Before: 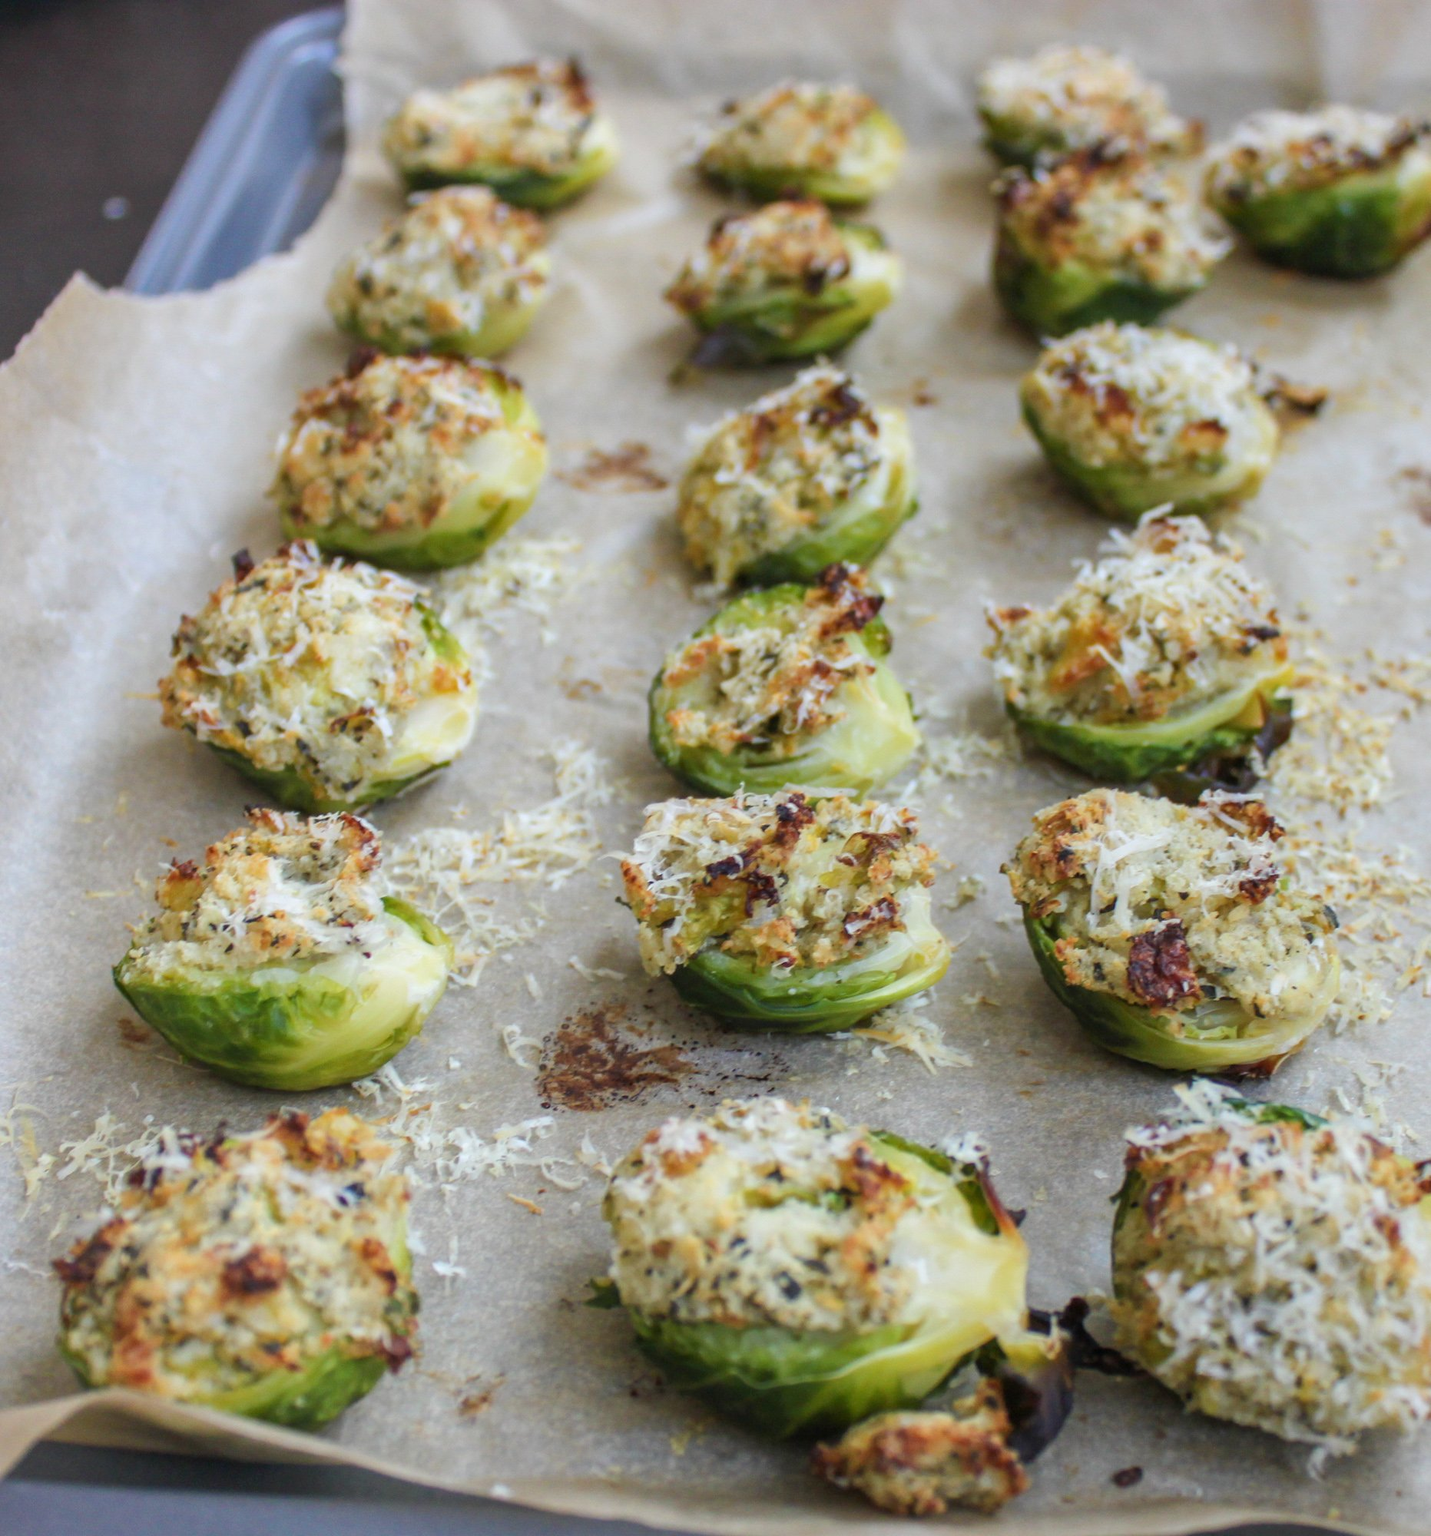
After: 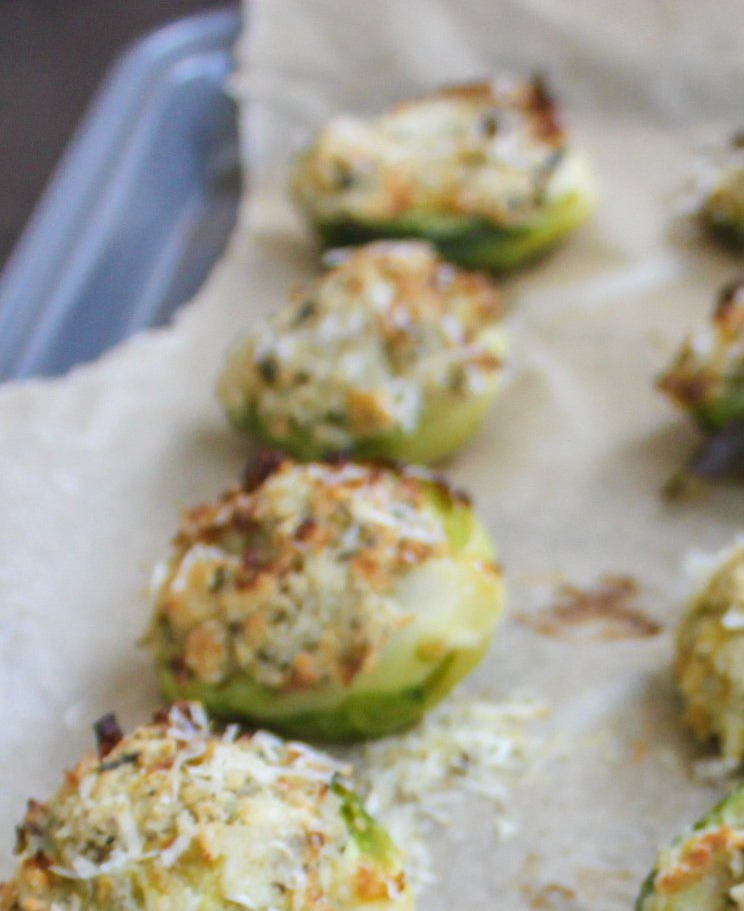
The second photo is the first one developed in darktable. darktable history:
crop and rotate: left 11.261%, top 0.08%, right 48.768%, bottom 54.35%
